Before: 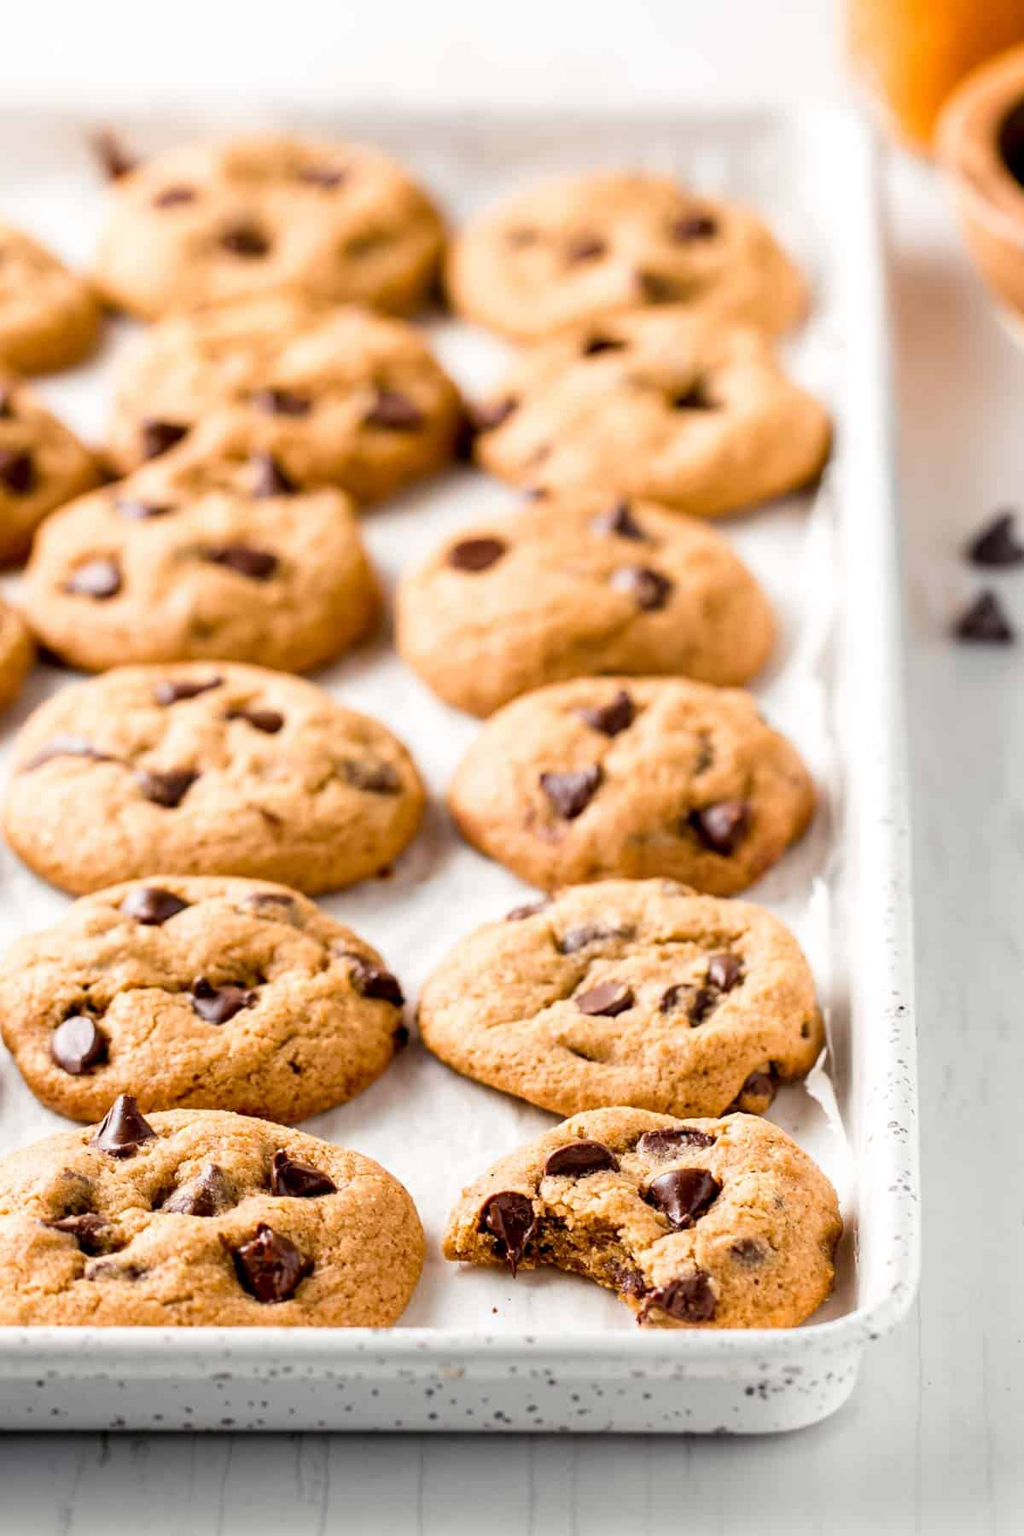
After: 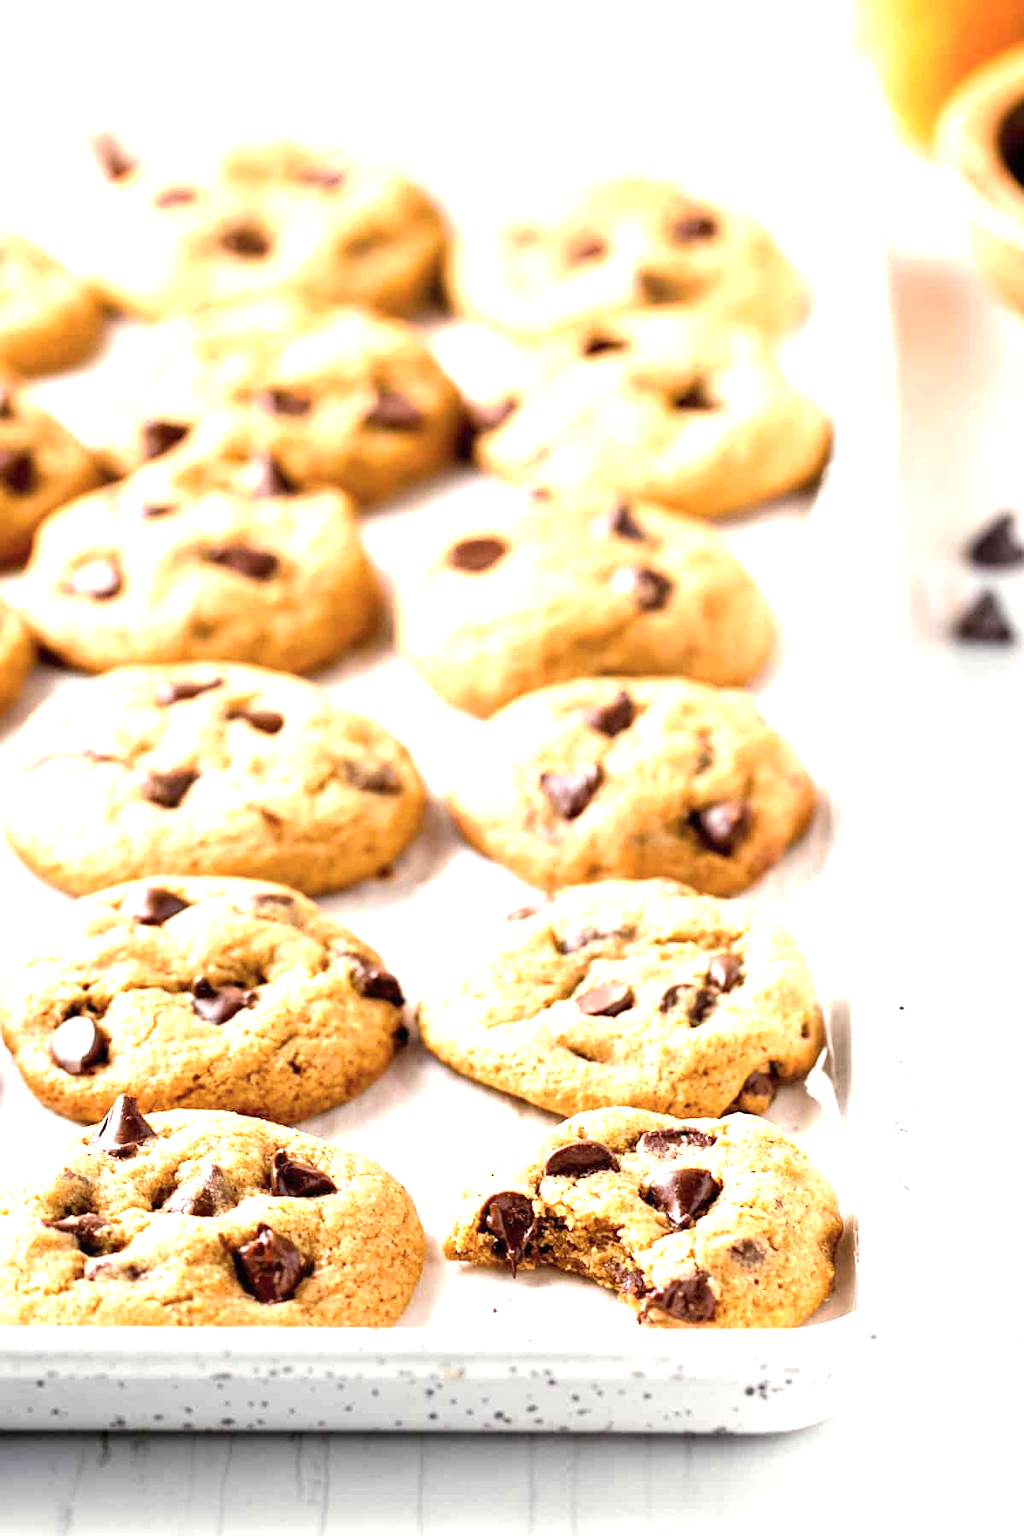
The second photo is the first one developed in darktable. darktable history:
exposure: black level correction 0, exposure 1.1 EV, compensate highlight preservation false
contrast brightness saturation: saturation -0.1
